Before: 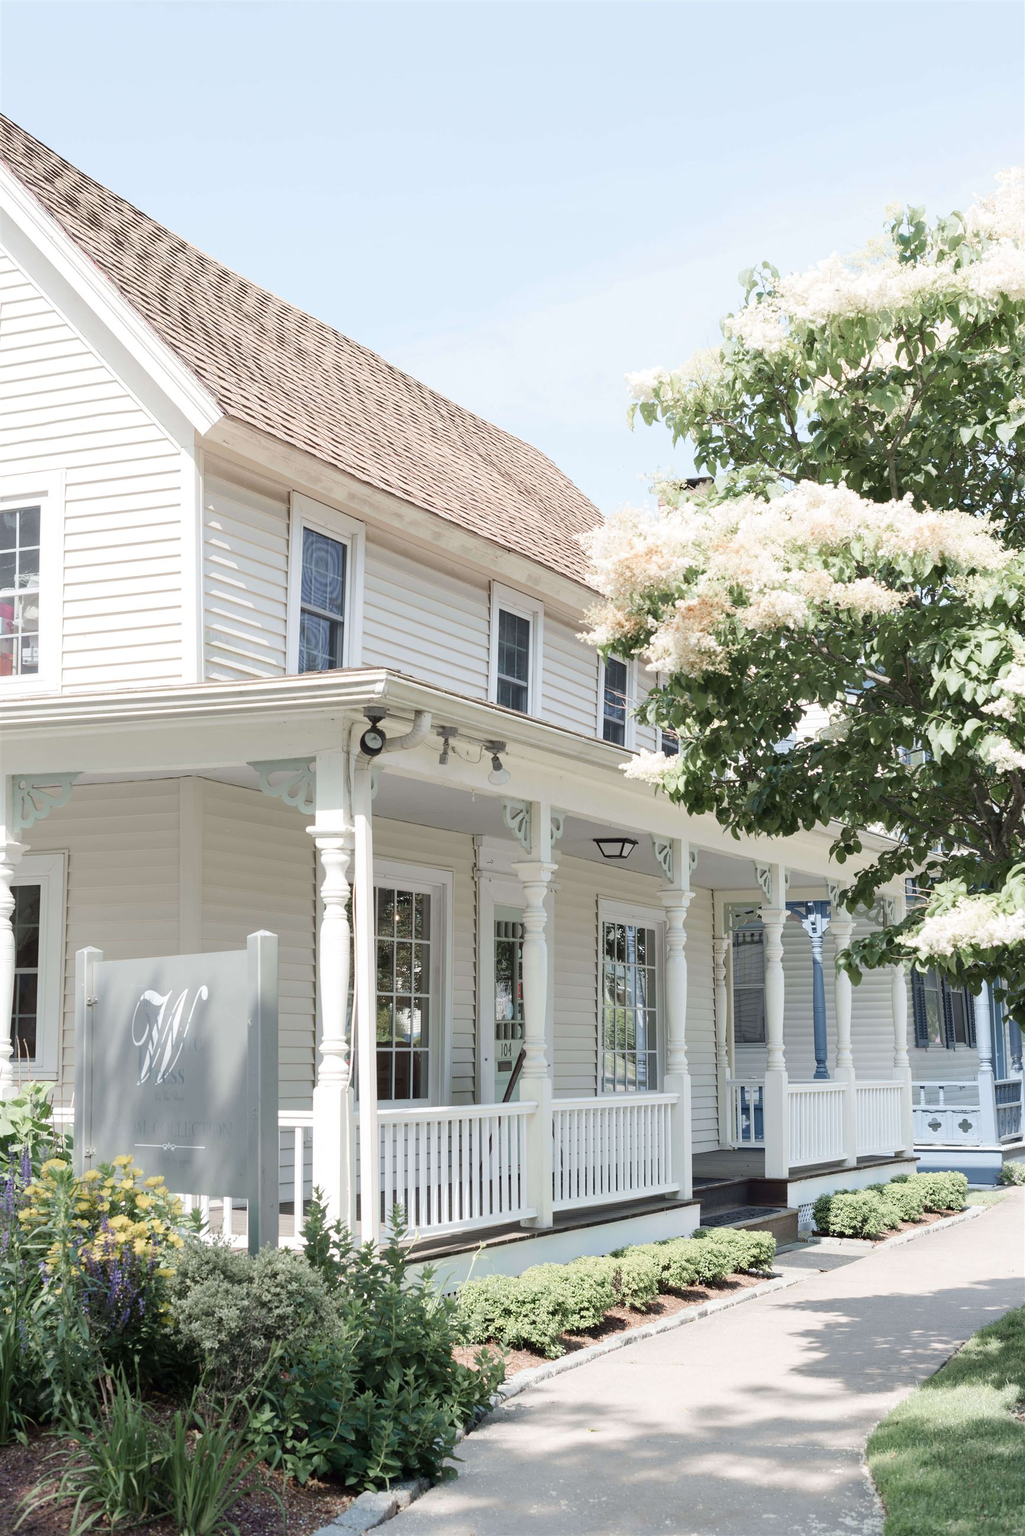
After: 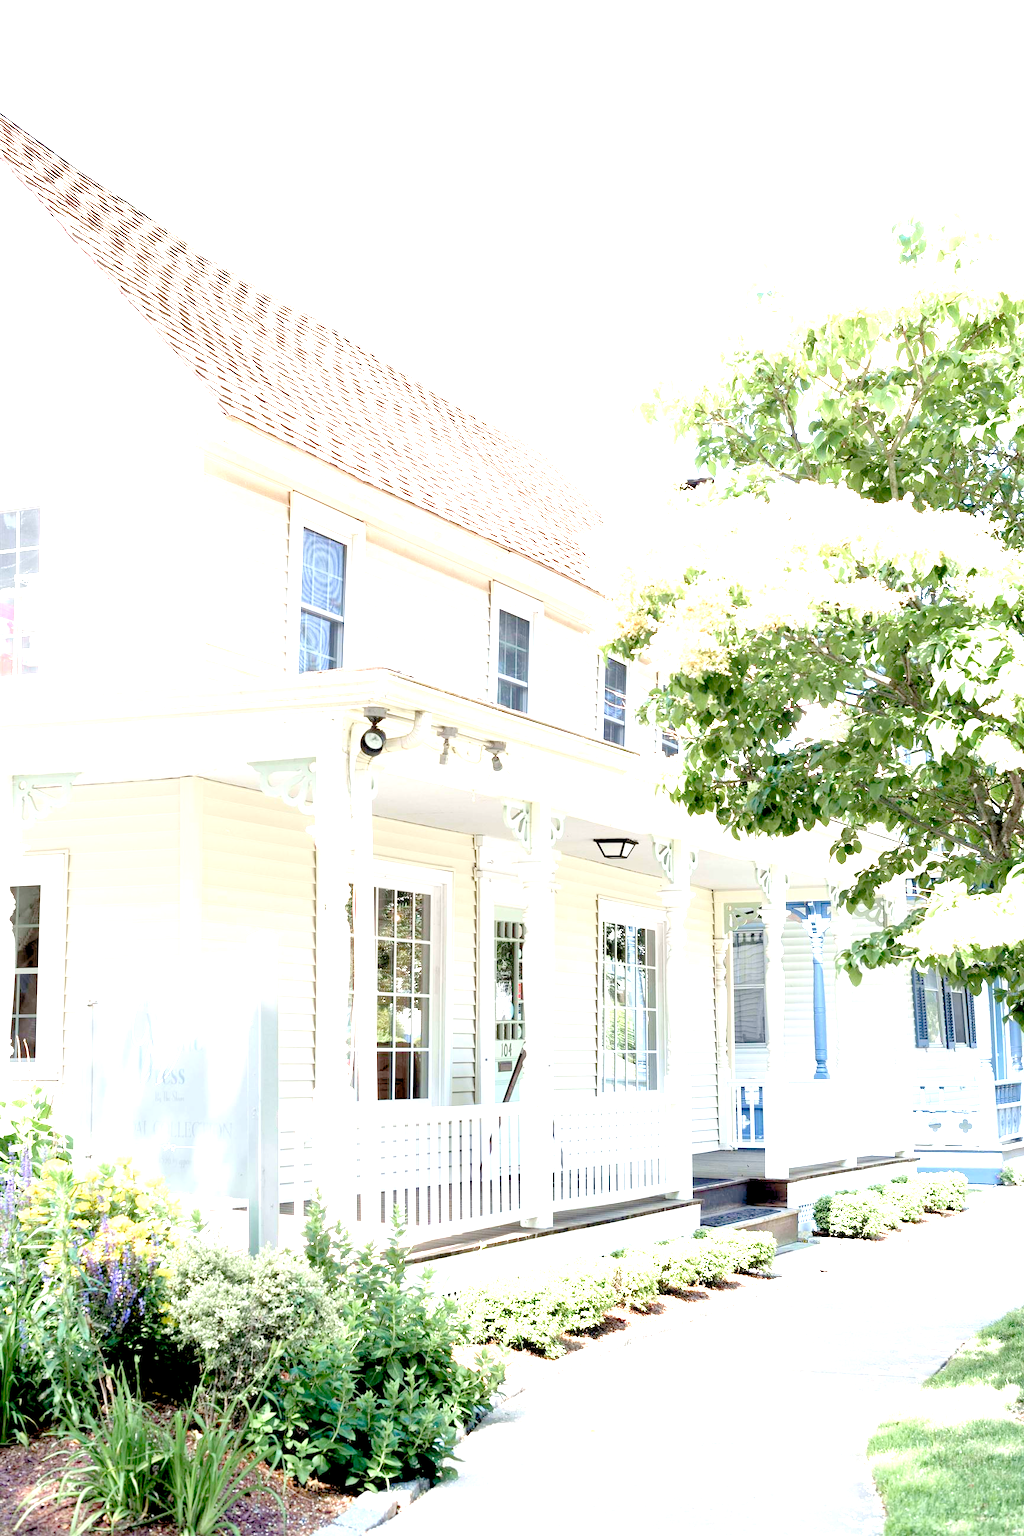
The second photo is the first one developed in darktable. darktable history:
exposure: black level correction 0.011, exposure 1.088 EV, compensate exposure bias true, compensate highlight preservation false
levels: levels [0.036, 0.364, 0.827]
